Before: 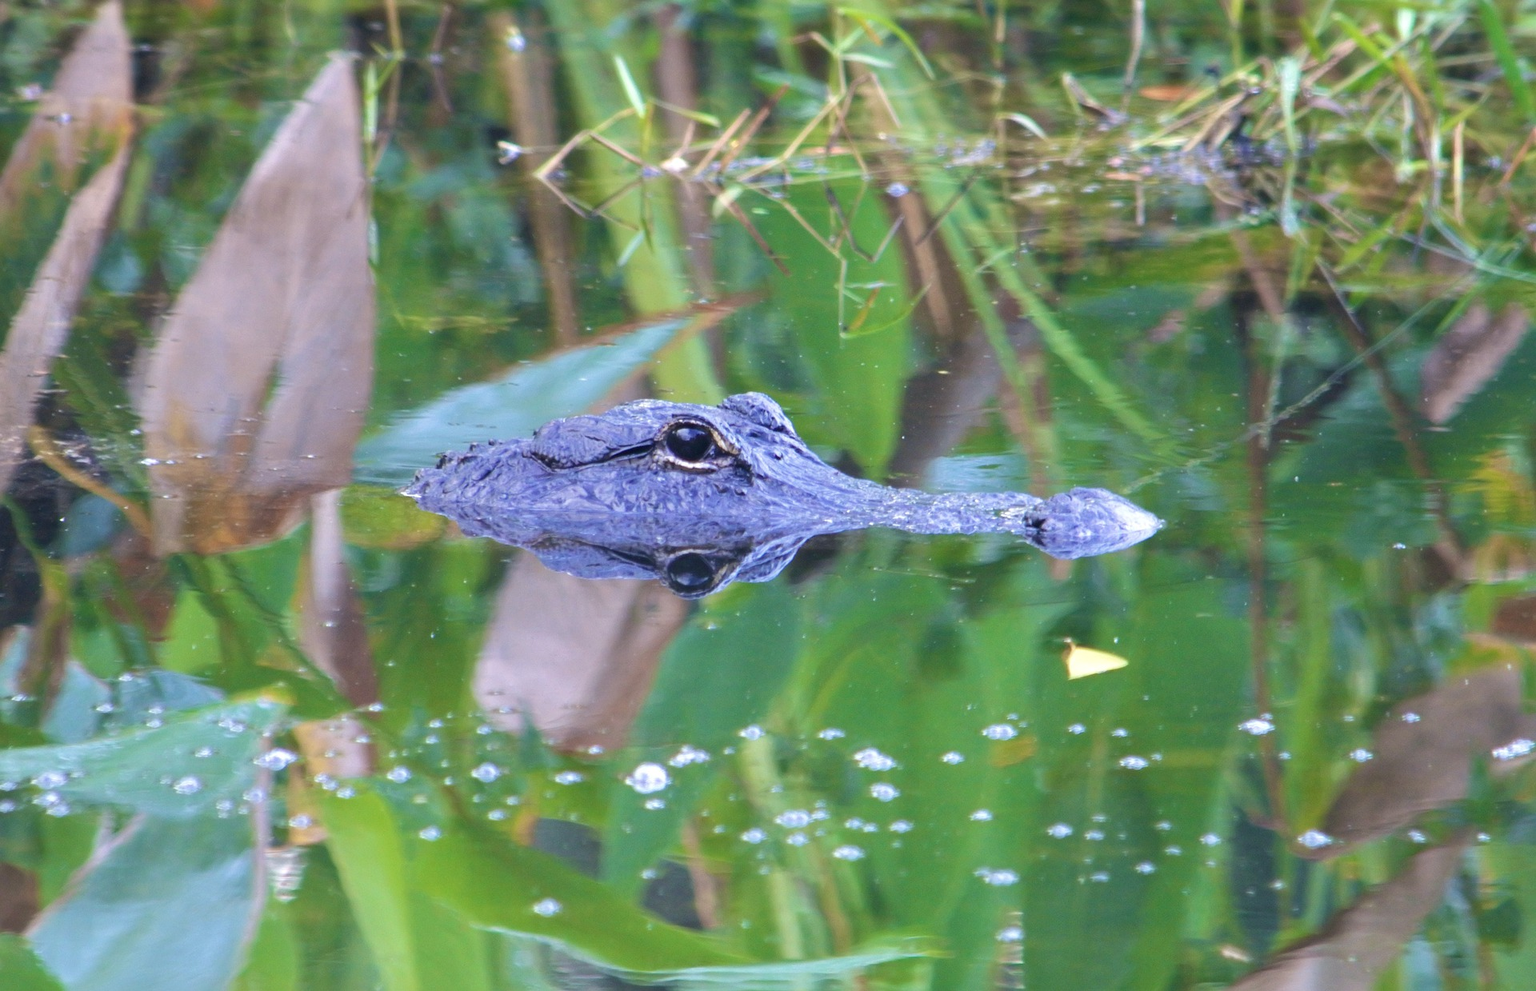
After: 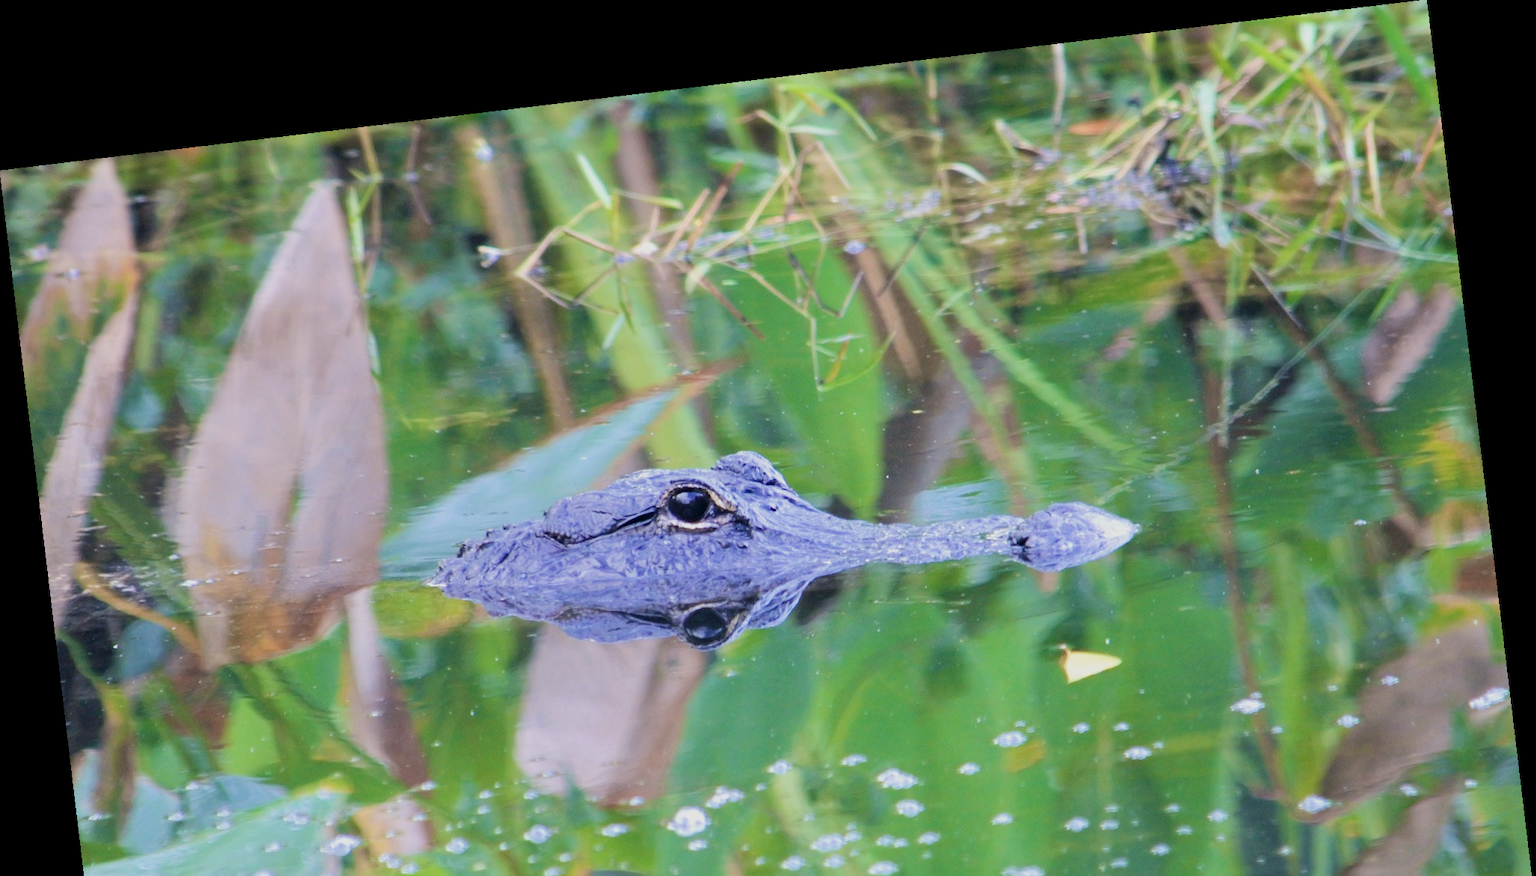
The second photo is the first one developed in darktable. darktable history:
exposure: black level correction 0.003, exposure 0.383 EV, compensate highlight preservation false
rotate and perspective: rotation -6.83°, automatic cropping off
filmic rgb: black relative exposure -7.65 EV, white relative exposure 4.56 EV, hardness 3.61, contrast 1.05
crop: bottom 19.644%
